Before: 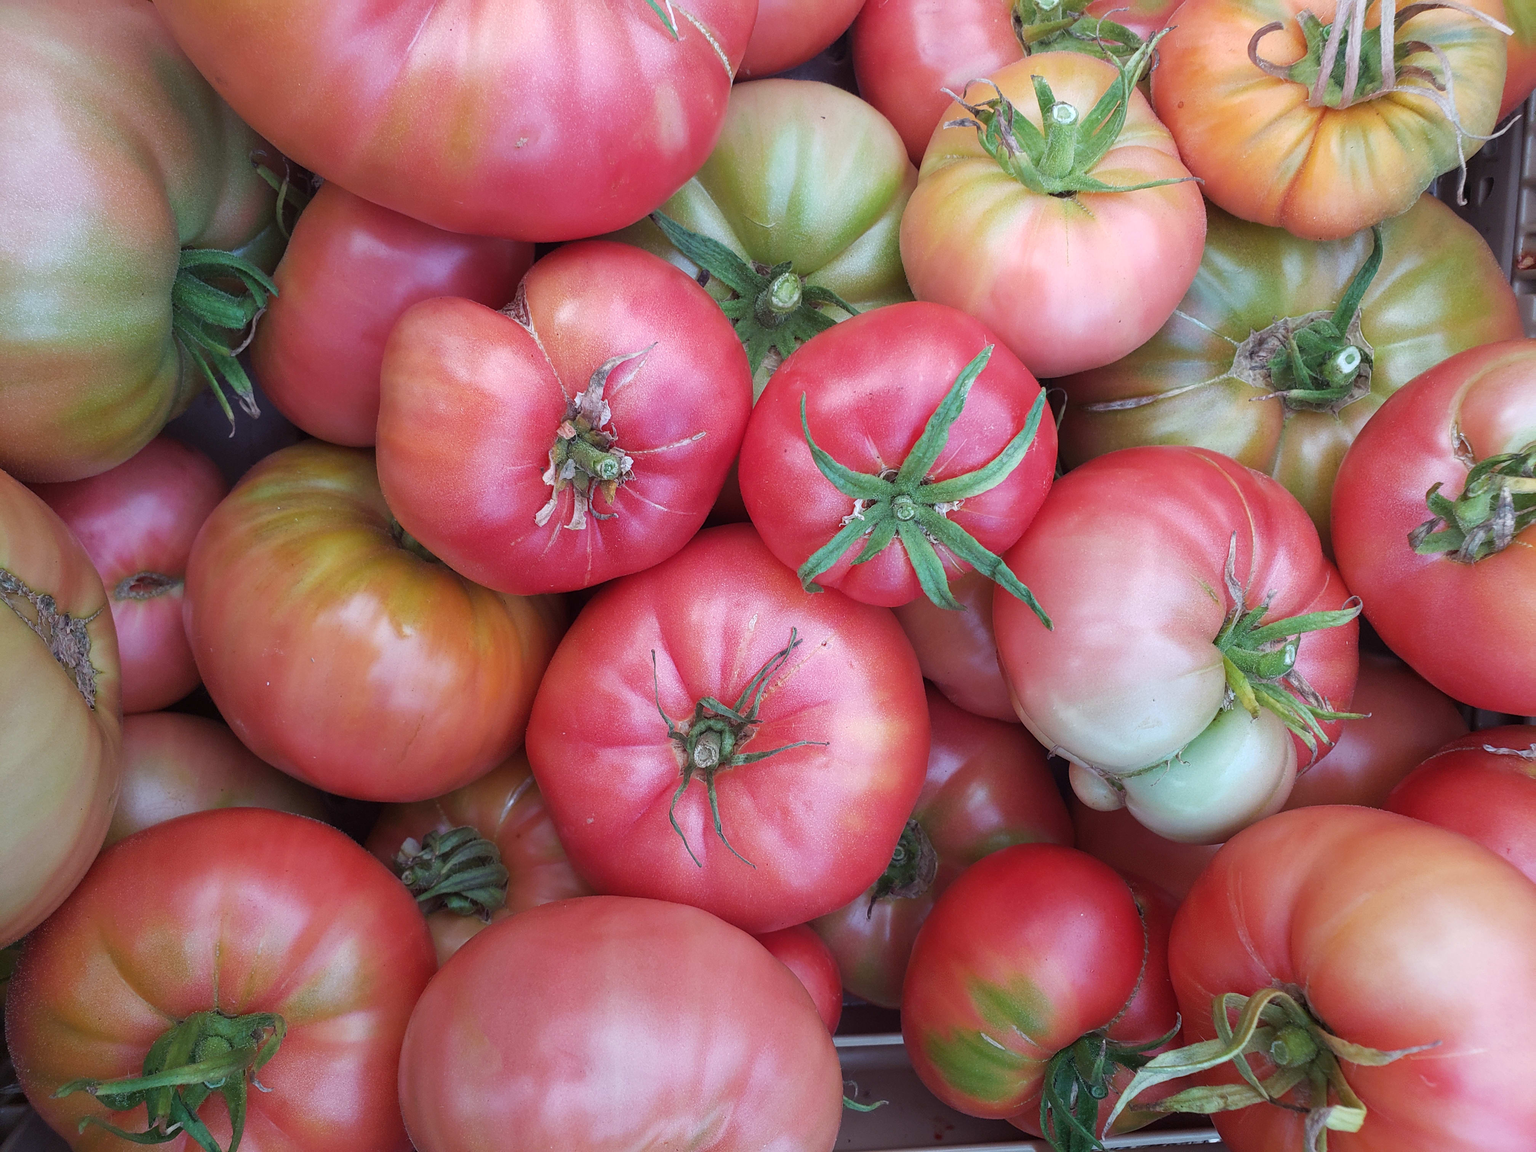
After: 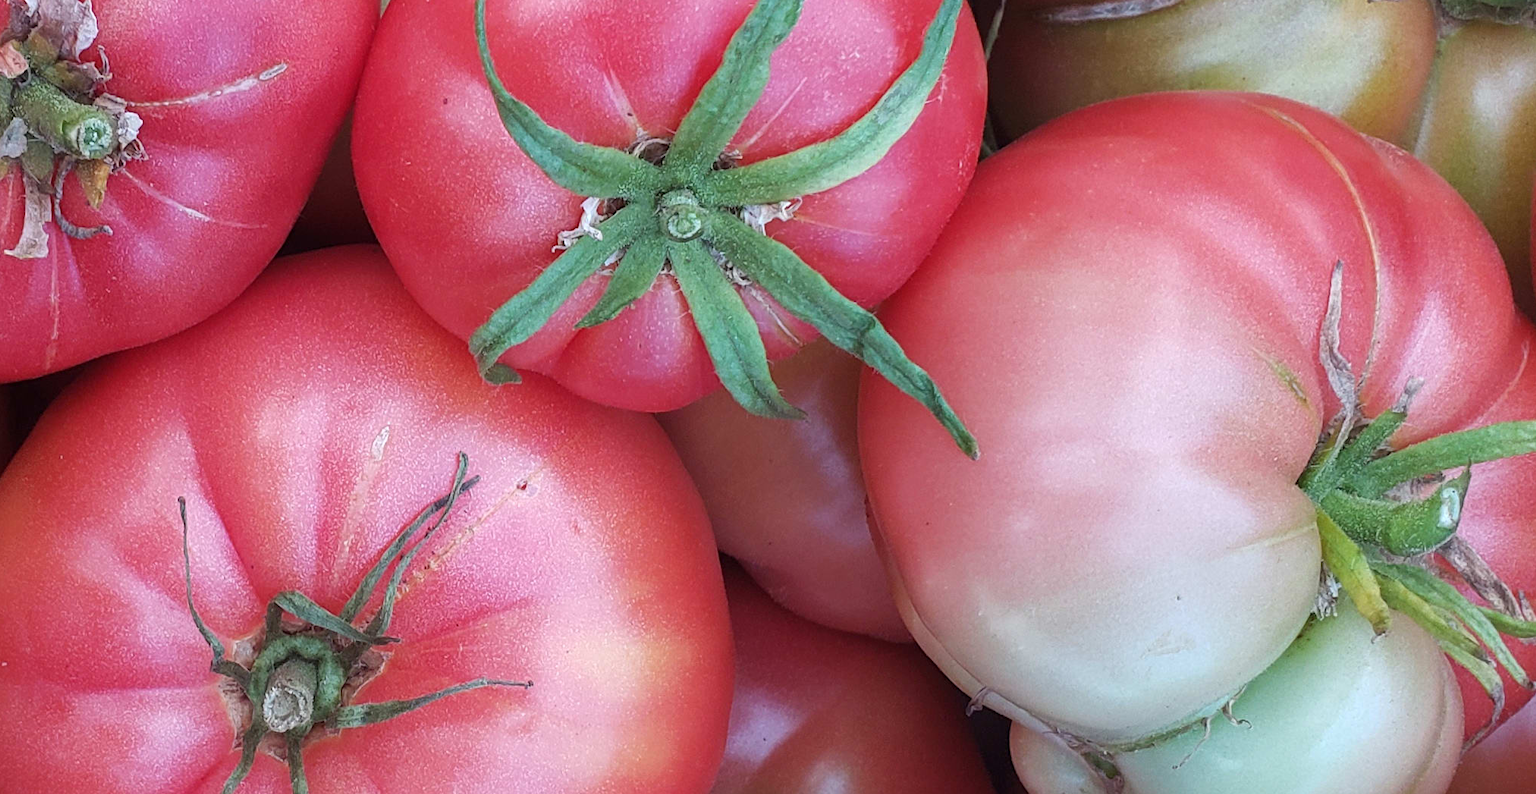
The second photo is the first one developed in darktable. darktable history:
tone equalizer: on, module defaults
crop: left 36.607%, top 34.735%, right 13.146%, bottom 30.611%
rotate and perspective: automatic cropping original format, crop left 0, crop top 0
